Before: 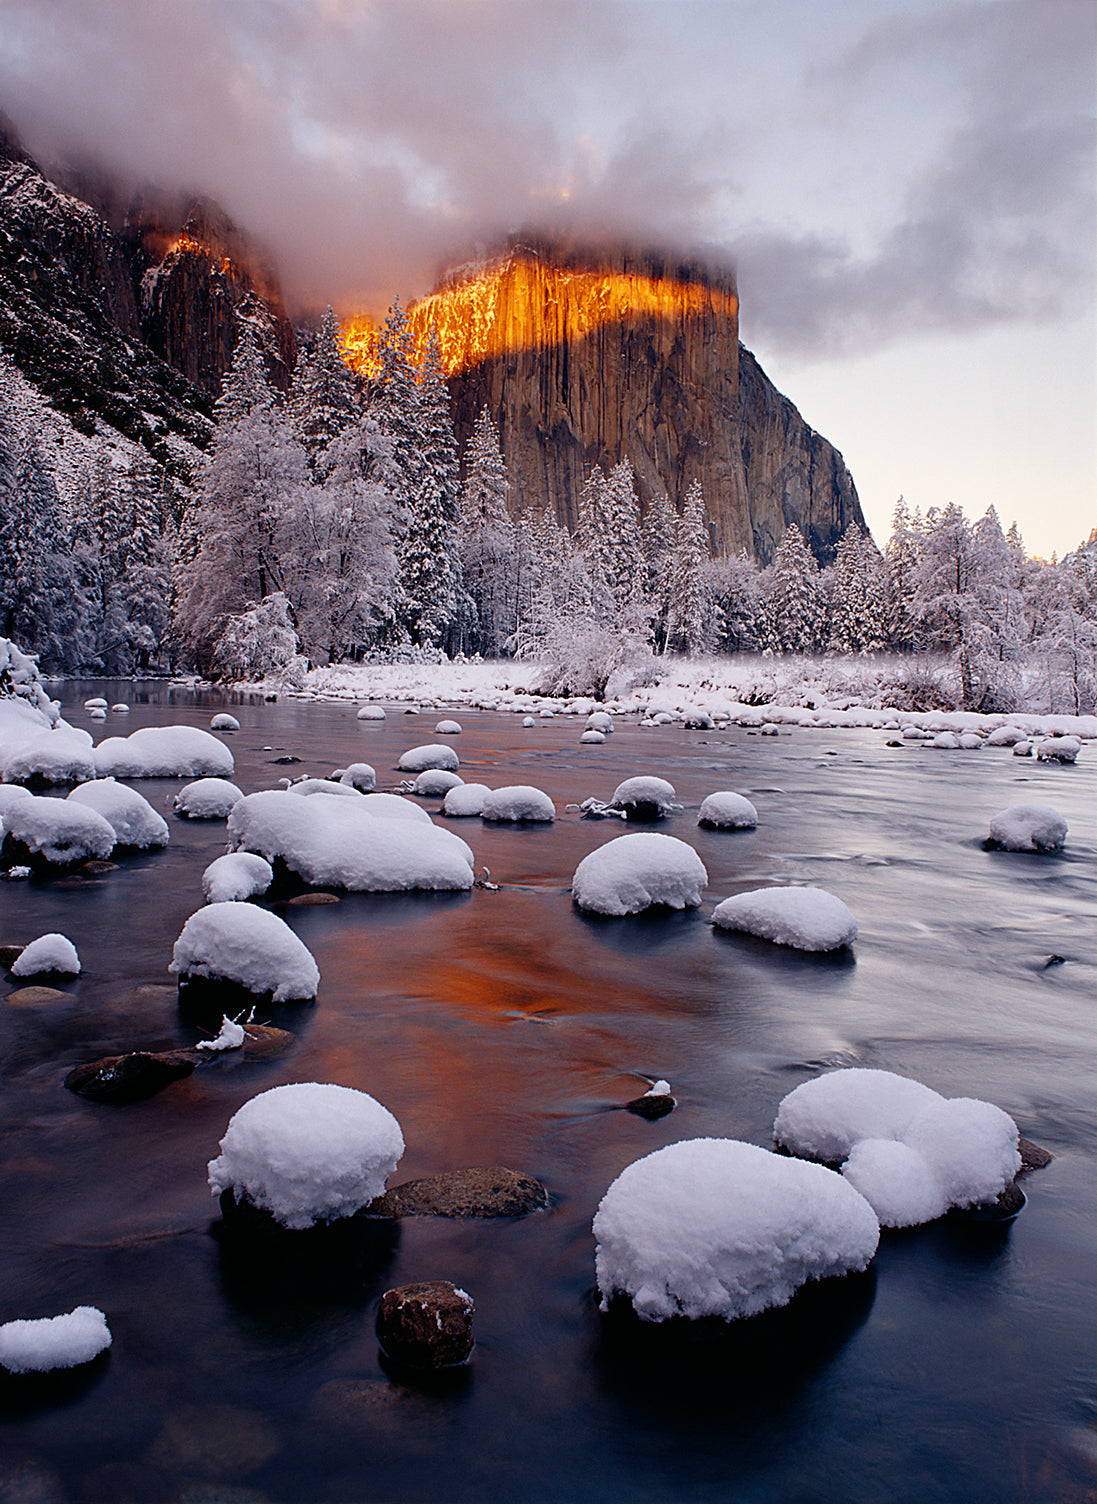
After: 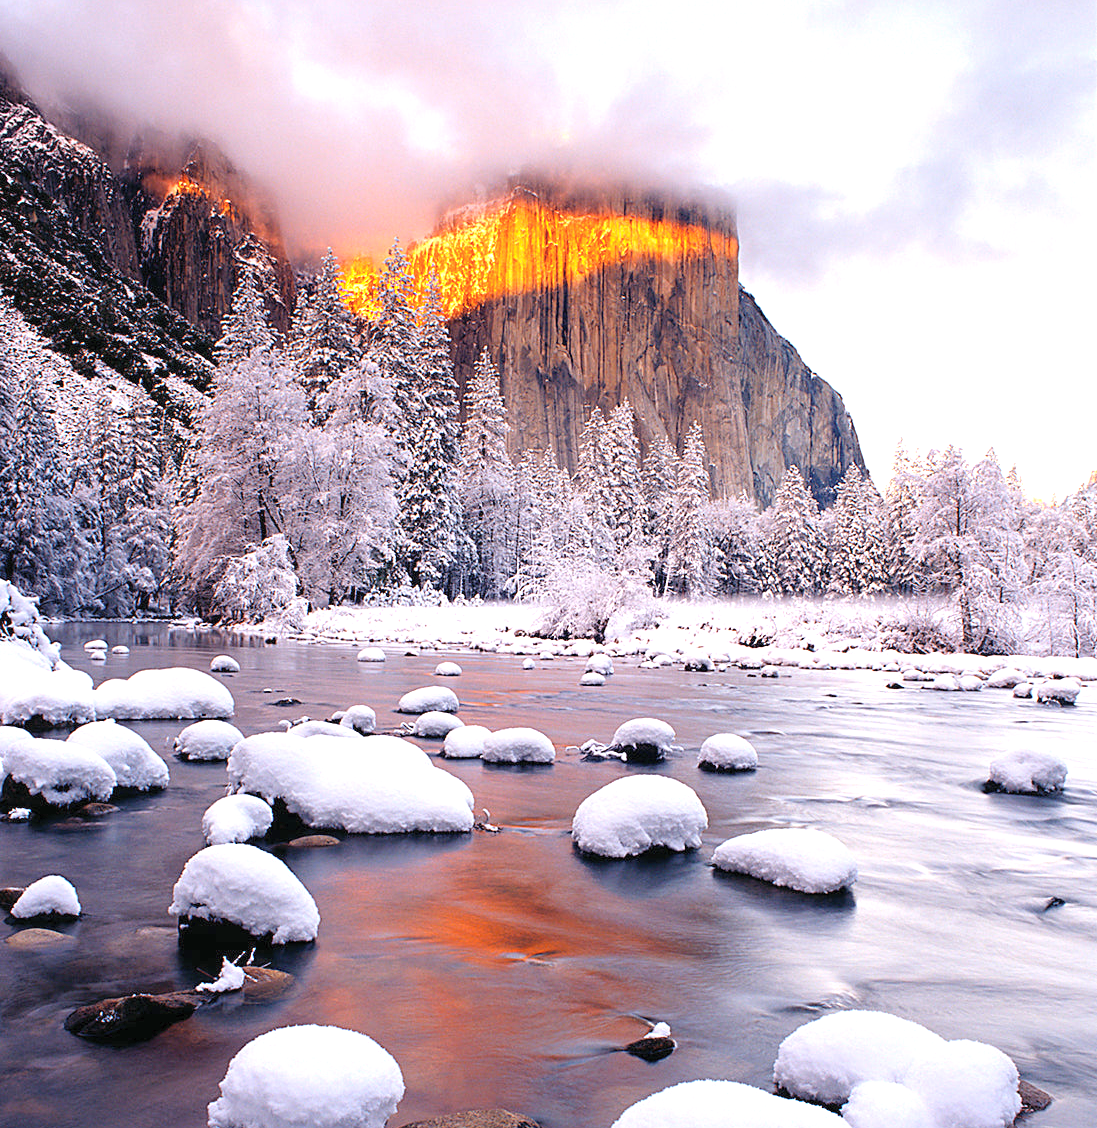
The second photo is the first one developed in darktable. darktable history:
exposure: exposure 1 EV, compensate highlight preservation false
contrast brightness saturation: brightness 0.15
crop: top 3.857%, bottom 21.132%
